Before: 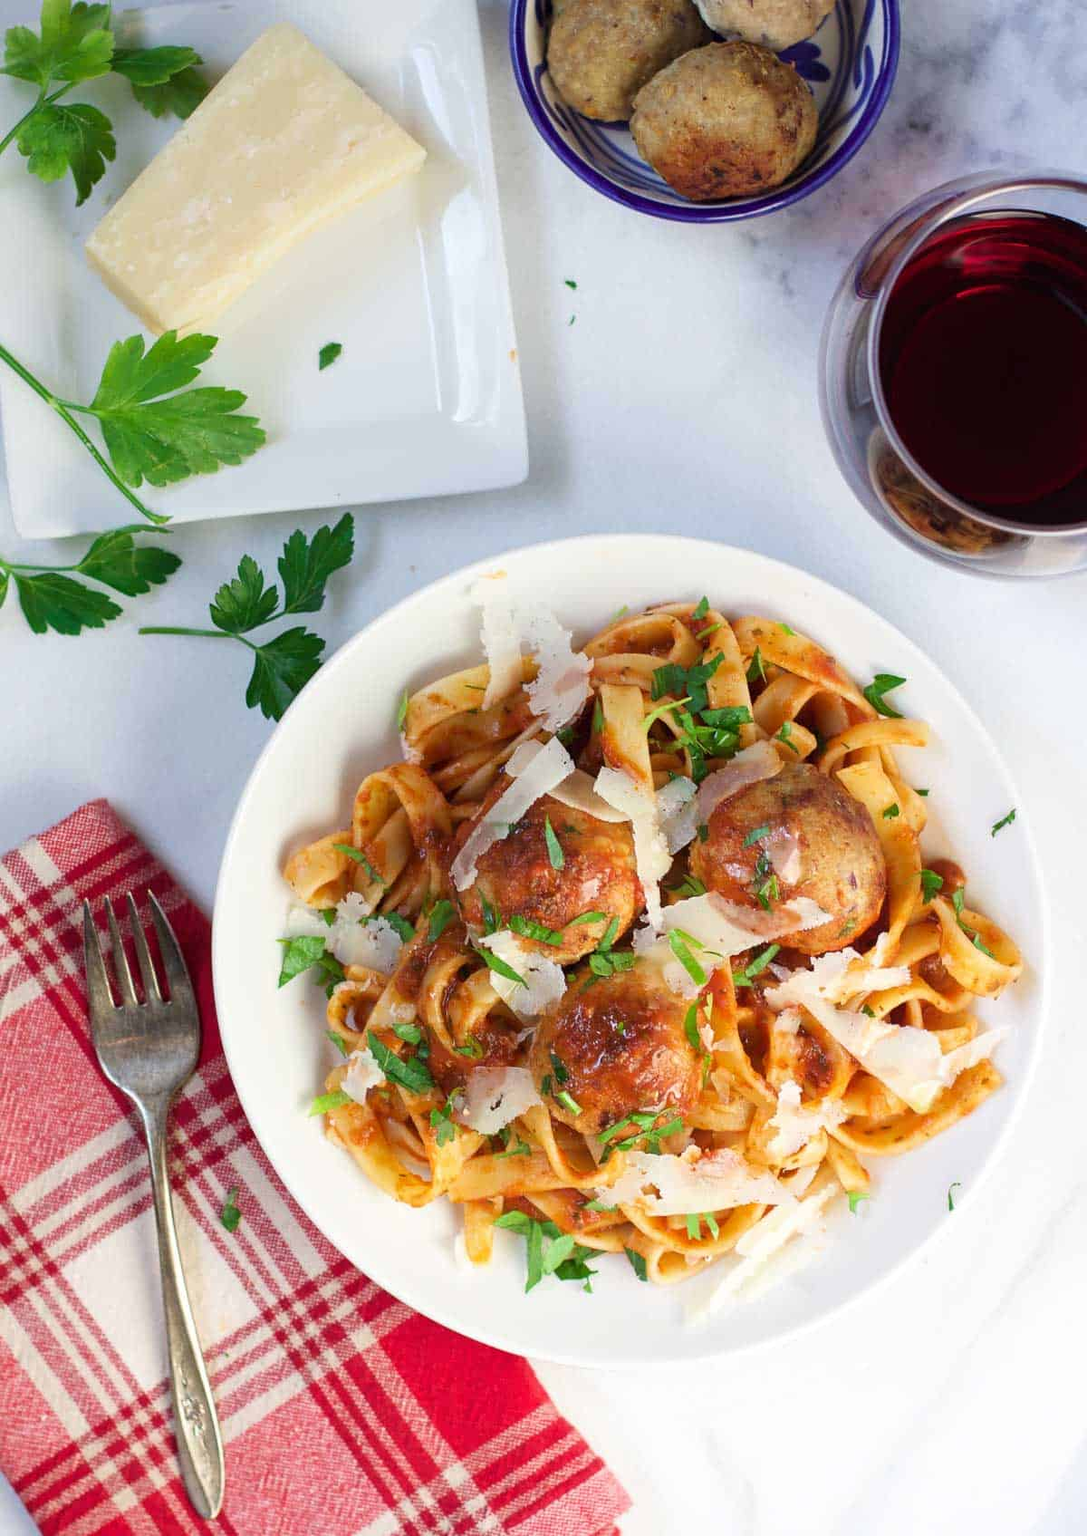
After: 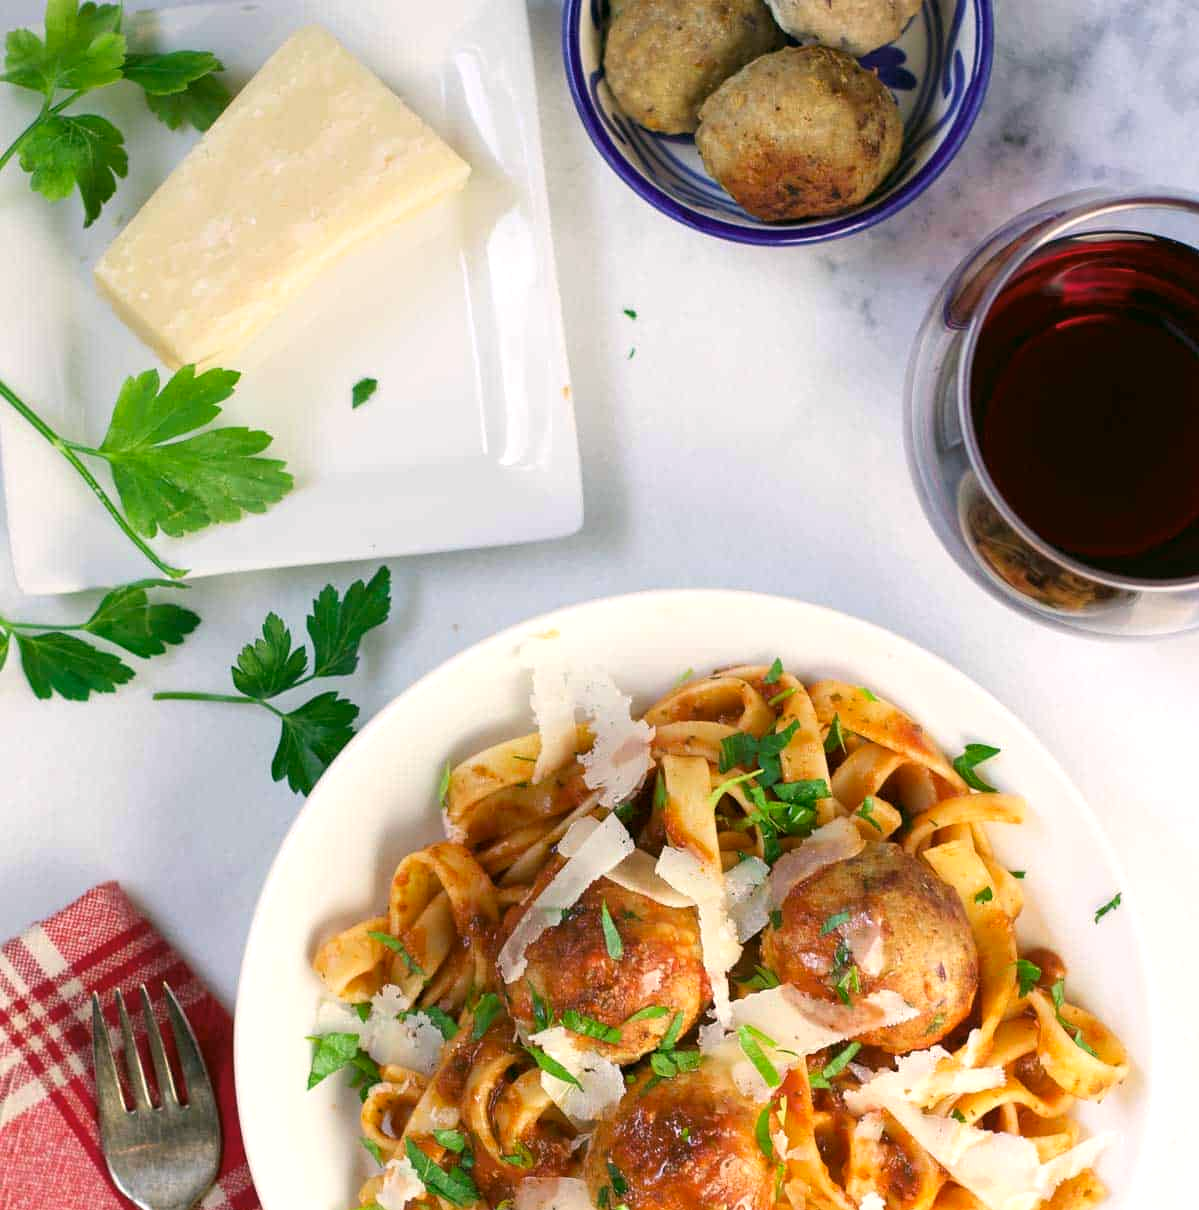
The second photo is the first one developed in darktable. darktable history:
exposure: exposure 0.2 EV, compensate highlight preservation false
color correction: highlights a* 4.02, highlights b* 4.98, shadows a* -7.55, shadows b* 4.98
crop: bottom 28.576%
